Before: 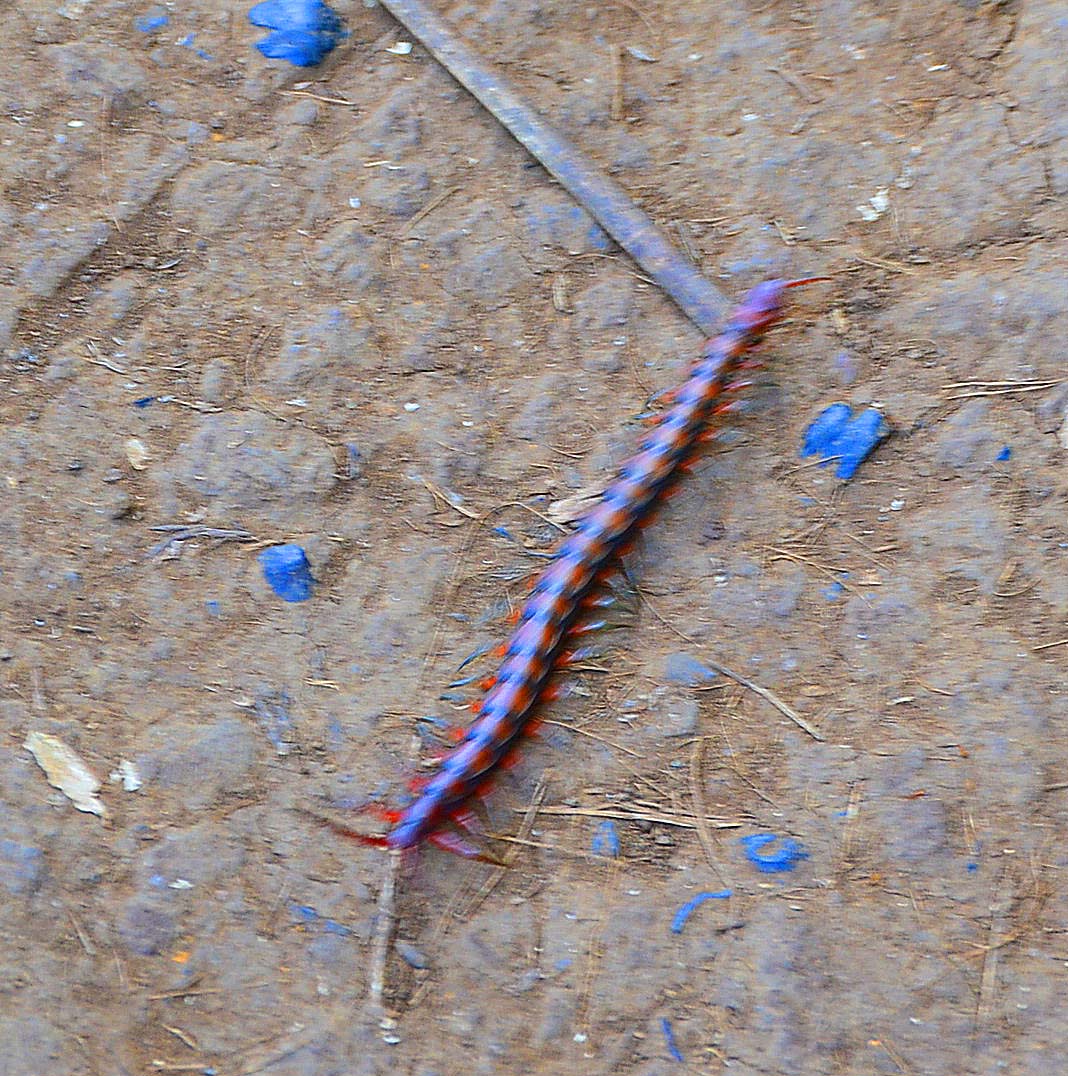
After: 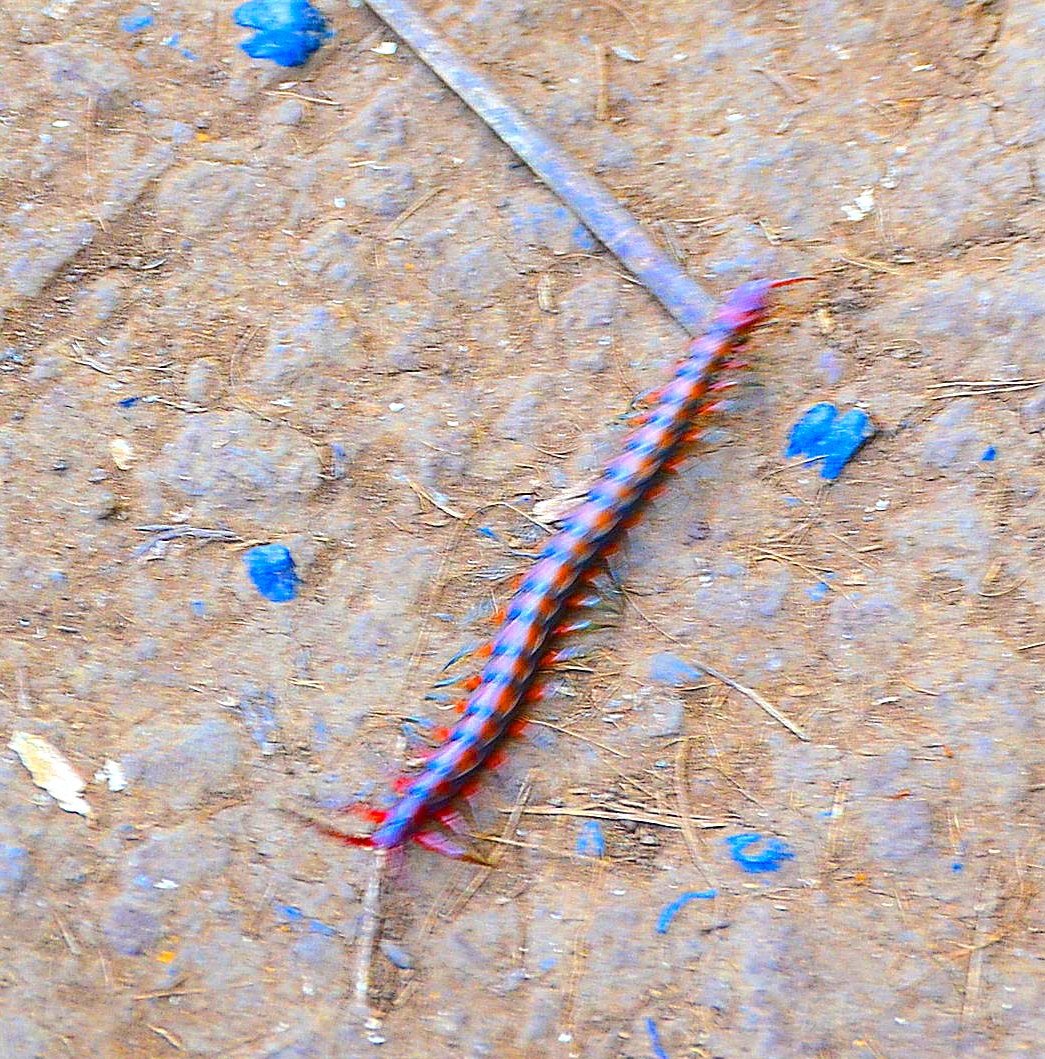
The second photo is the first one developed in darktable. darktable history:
color balance rgb: perceptual saturation grading › global saturation 30.89%, perceptual brilliance grading › mid-tones 10.128%, perceptual brilliance grading › shadows 14.255%
exposure: exposure 0.569 EV, compensate highlight preservation false
crop and rotate: left 1.494%, right 0.573%, bottom 1.498%
